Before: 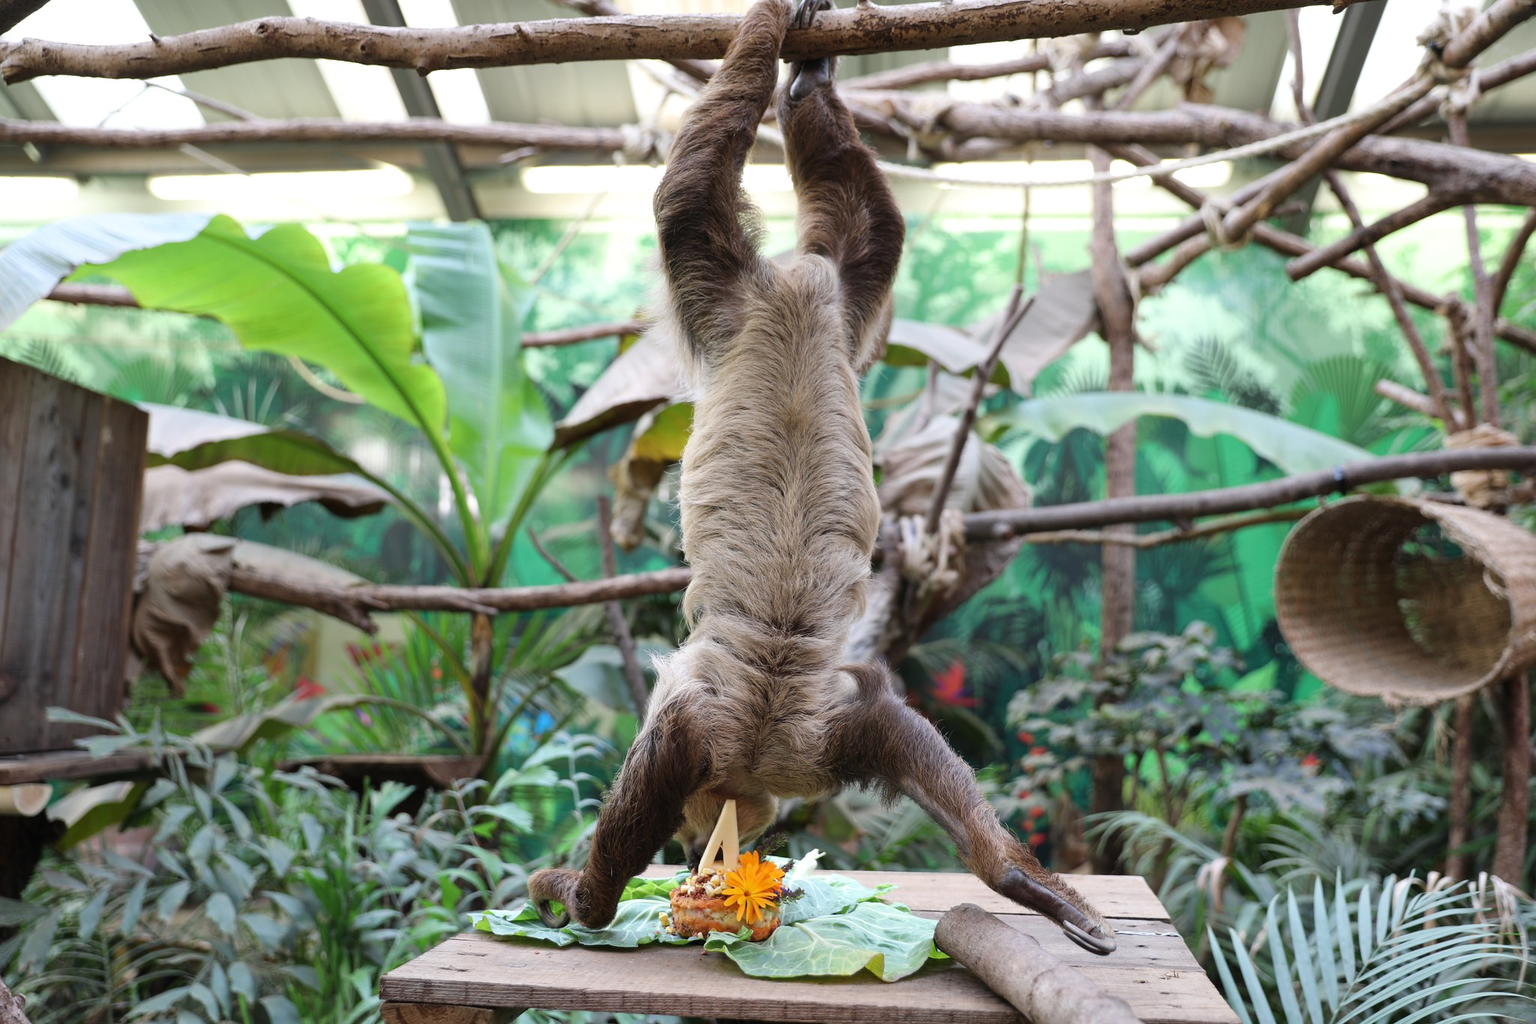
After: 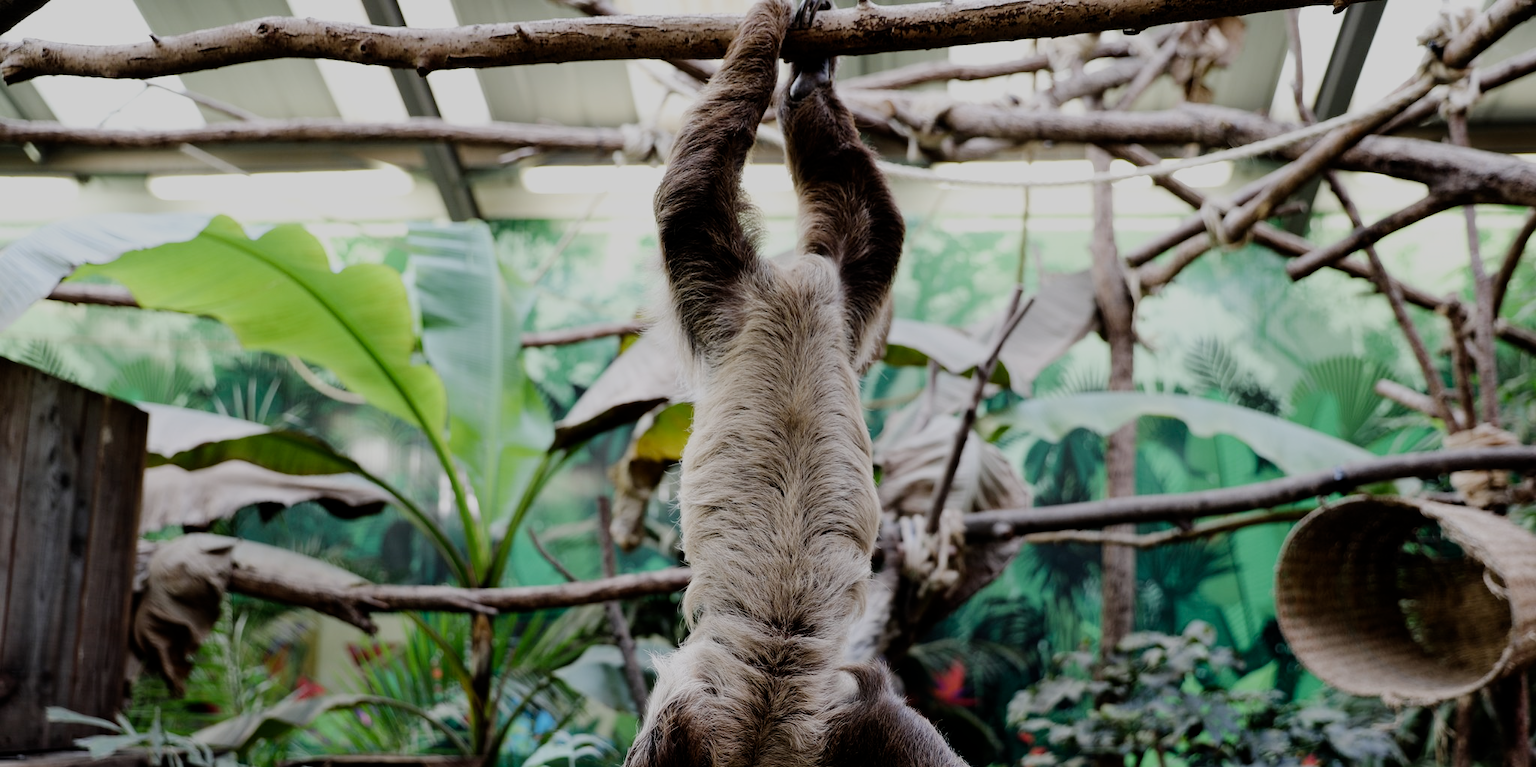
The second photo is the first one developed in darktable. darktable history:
crop: bottom 24.967%
filmic rgb: middle gray luminance 30%, black relative exposure -9 EV, white relative exposure 7 EV, threshold 6 EV, target black luminance 0%, hardness 2.94, latitude 2.04%, contrast 0.963, highlights saturation mix 5%, shadows ↔ highlights balance 12.16%, add noise in highlights 0, preserve chrominance no, color science v3 (2019), use custom middle-gray values true, iterations of high-quality reconstruction 0, contrast in highlights soft, enable highlight reconstruction true
tone equalizer: -8 EV -0.75 EV, -7 EV -0.7 EV, -6 EV -0.6 EV, -5 EV -0.4 EV, -3 EV 0.4 EV, -2 EV 0.6 EV, -1 EV 0.7 EV, +0 EV 0.75 EV, edges refinement/feathering 500, mask exposure compensation -1.57 EV, preserve details no
